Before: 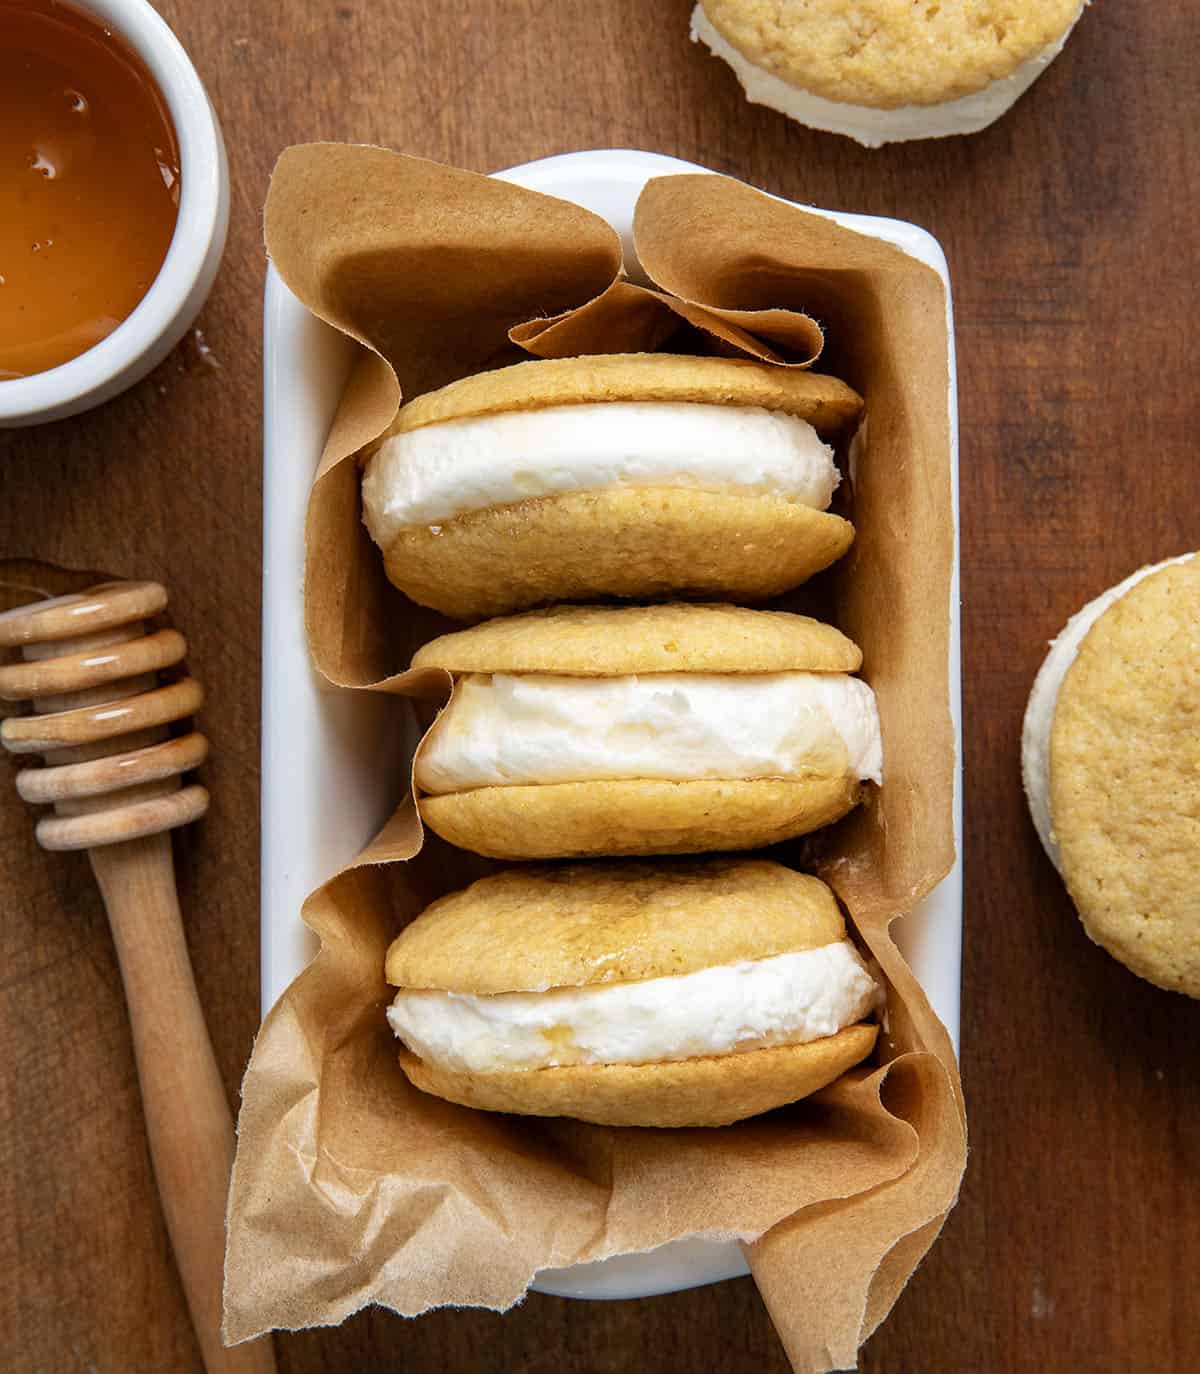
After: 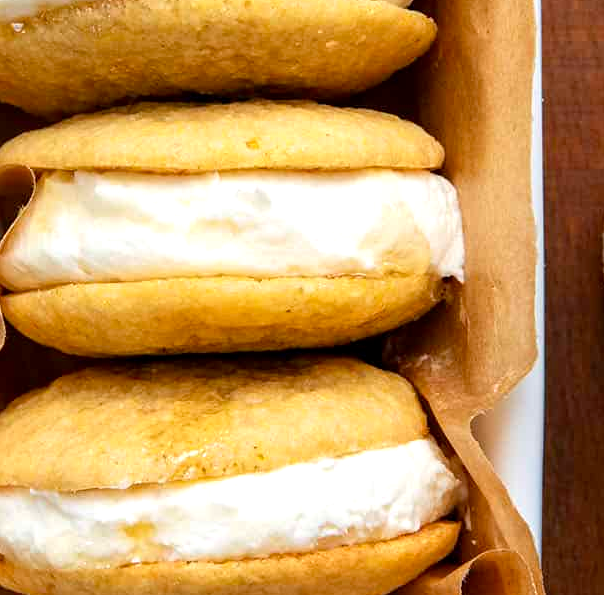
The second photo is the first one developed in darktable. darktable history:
exposure: black level correction 0.002, exposure 0.3 EV, compensate highlight preservation false
crop: left 34.915%, top 36.621%, right 14.732%, bottom 20.039%
